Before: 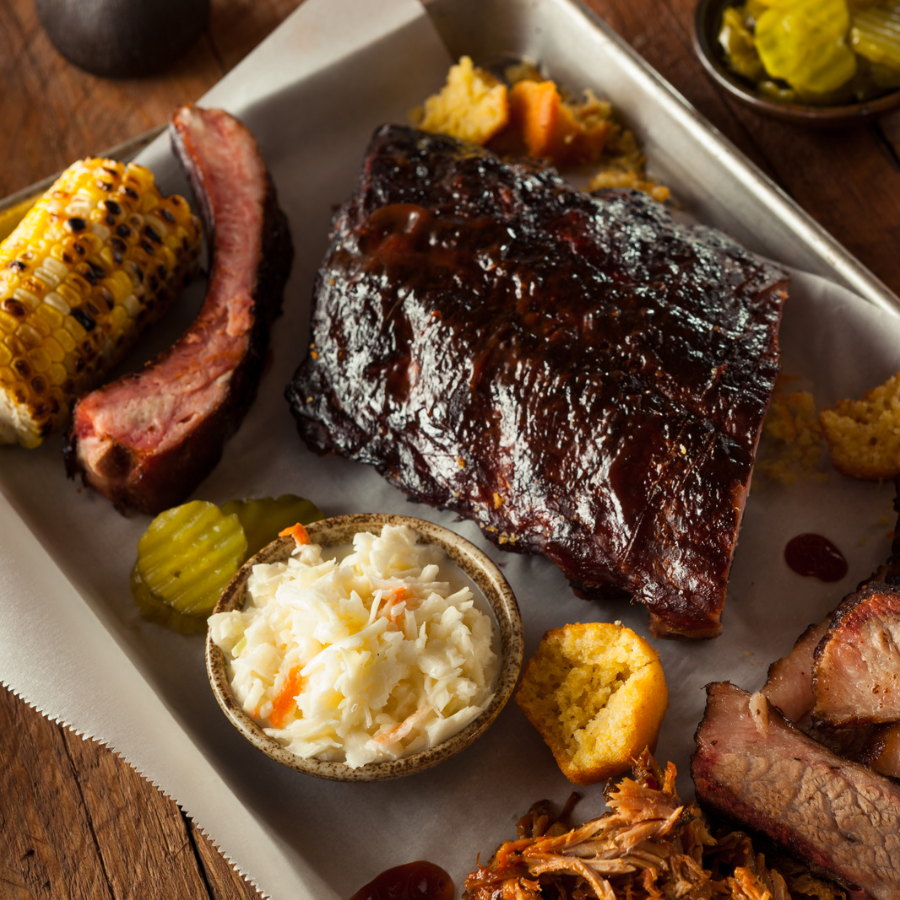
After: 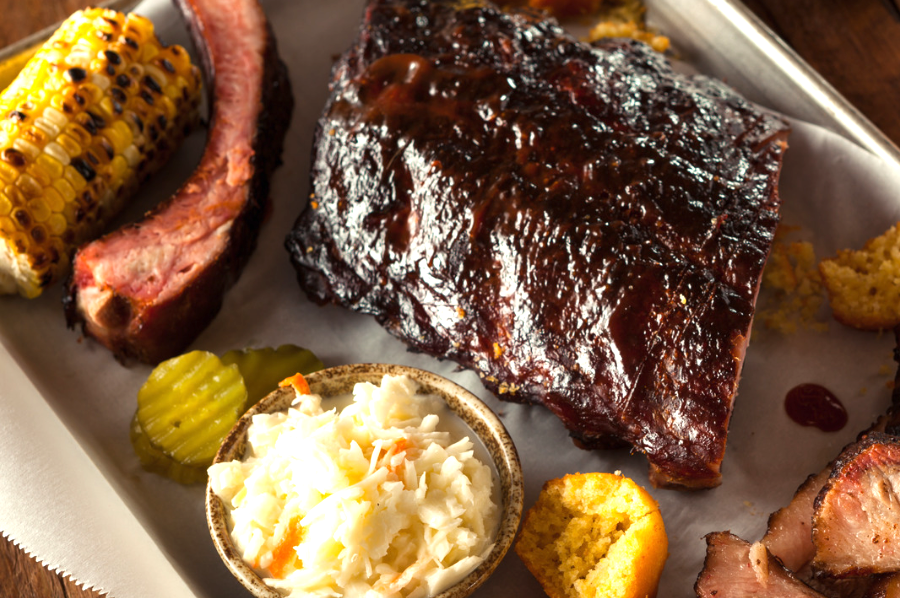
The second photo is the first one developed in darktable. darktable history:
exposure: black level correction 0, exposure 0.7 EV, compensate exposure bias true, compensate highlight preservation false
crop: top 16.727%, bottom 16.727%
